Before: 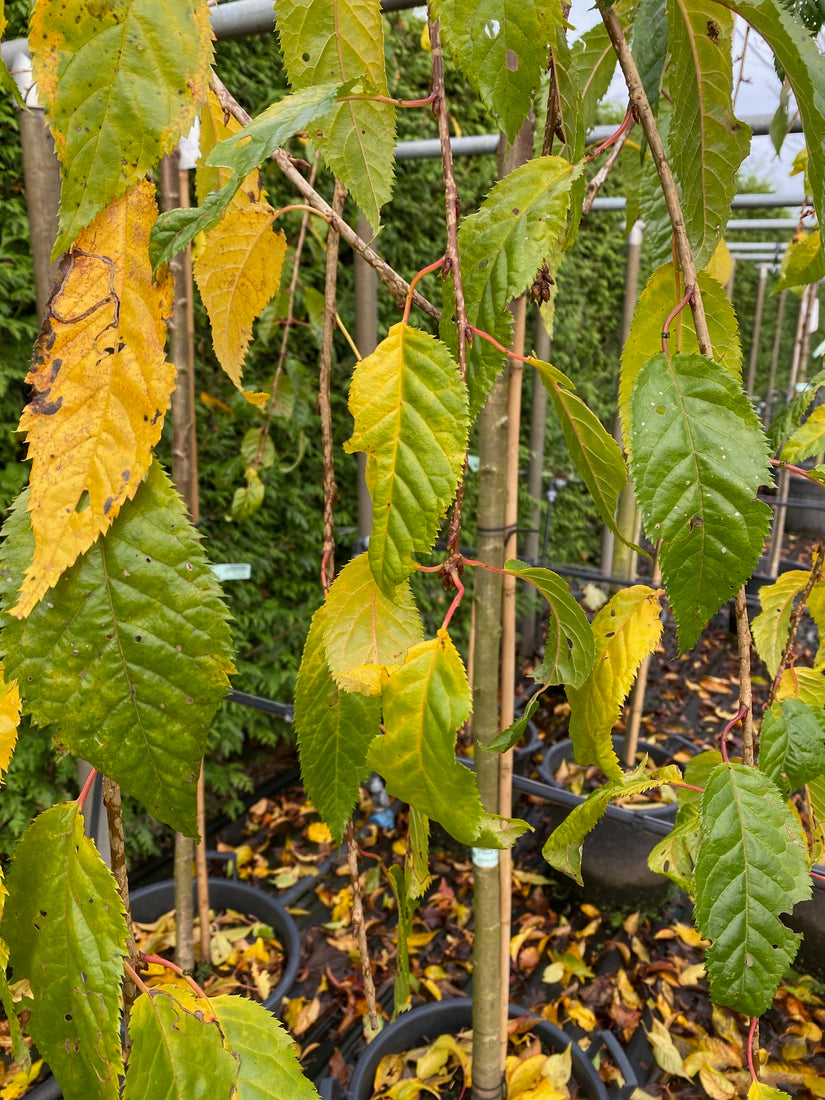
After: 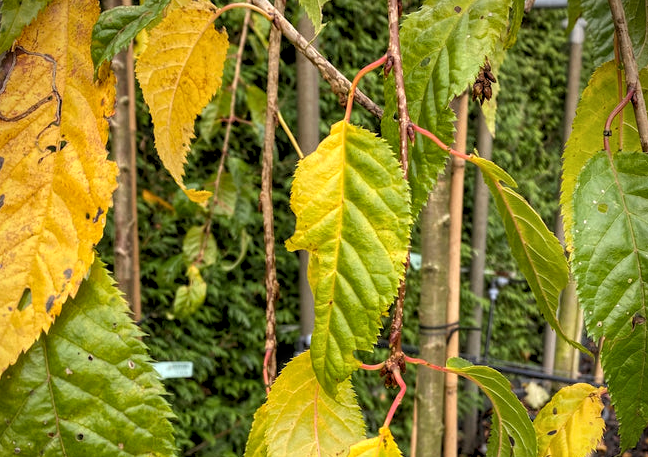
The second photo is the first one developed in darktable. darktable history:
local contrast: on, module defaults
vignetting: brightness -0.629, saturation -0.007, center (-0.028, 0.239)
rgb levels: levels [[0.01, 0.419, 0.839], [0, 0.5, 1], [0, 0.5, 1]]
crop: left 7.036%, top 18.398%, right 14.379%, bottom 40.043%
